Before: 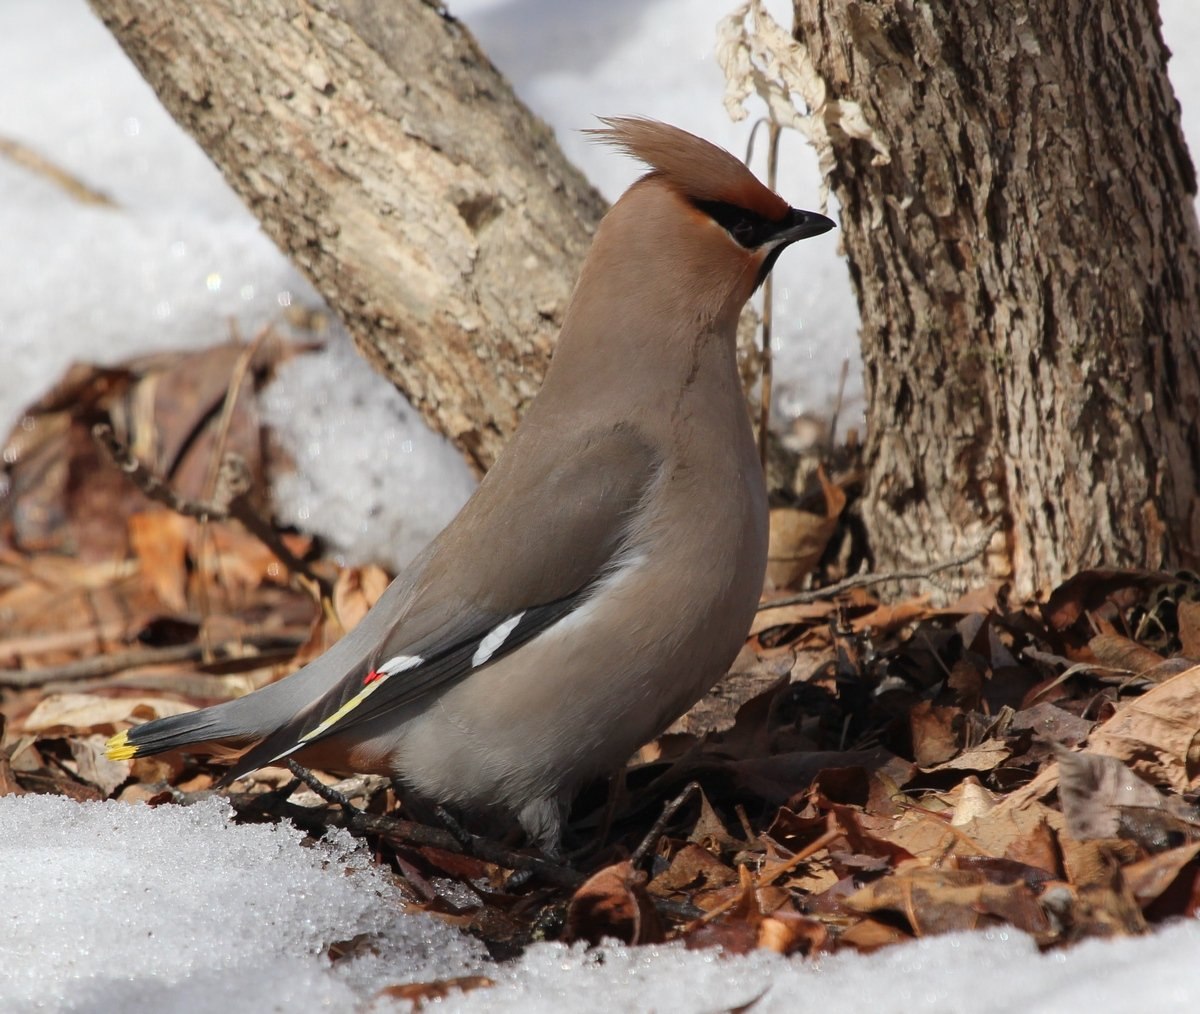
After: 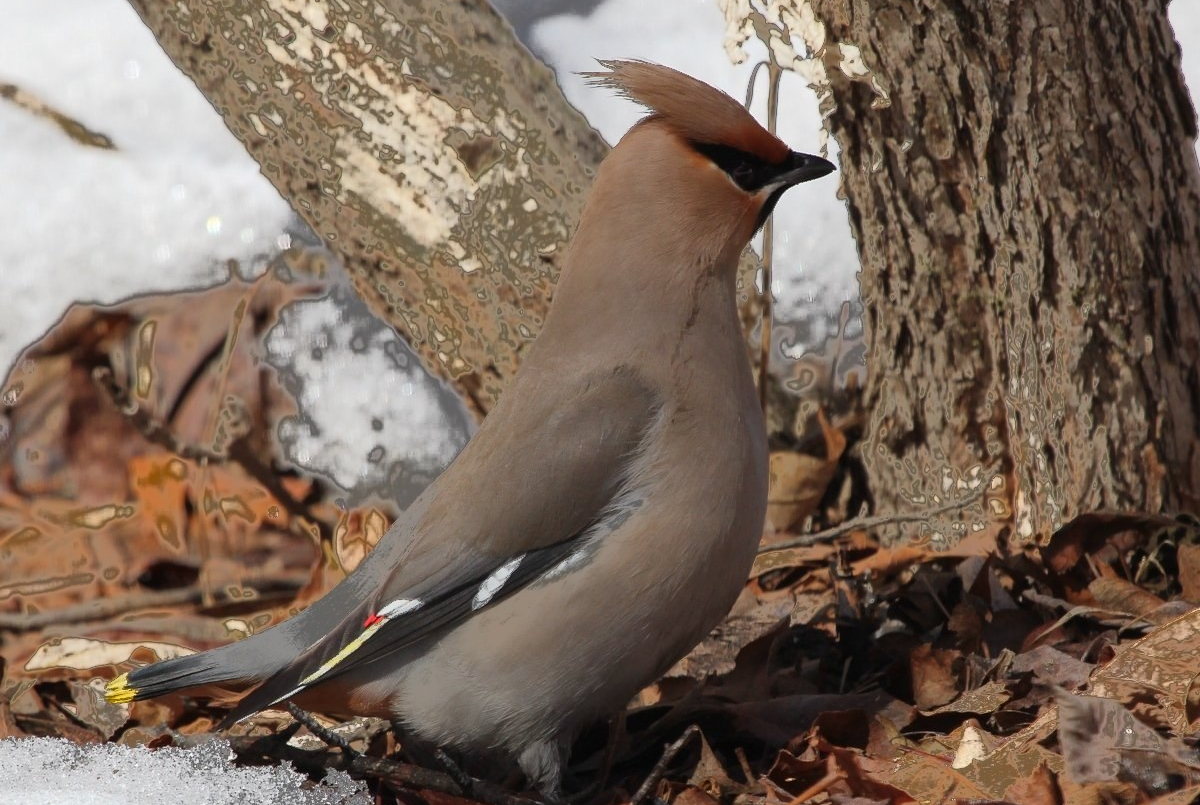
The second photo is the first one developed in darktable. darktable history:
crop and rotate: top 5.667%, bottom 14.937%
fill light: exposure -0.73 EV, center 0.69, width 2.2
